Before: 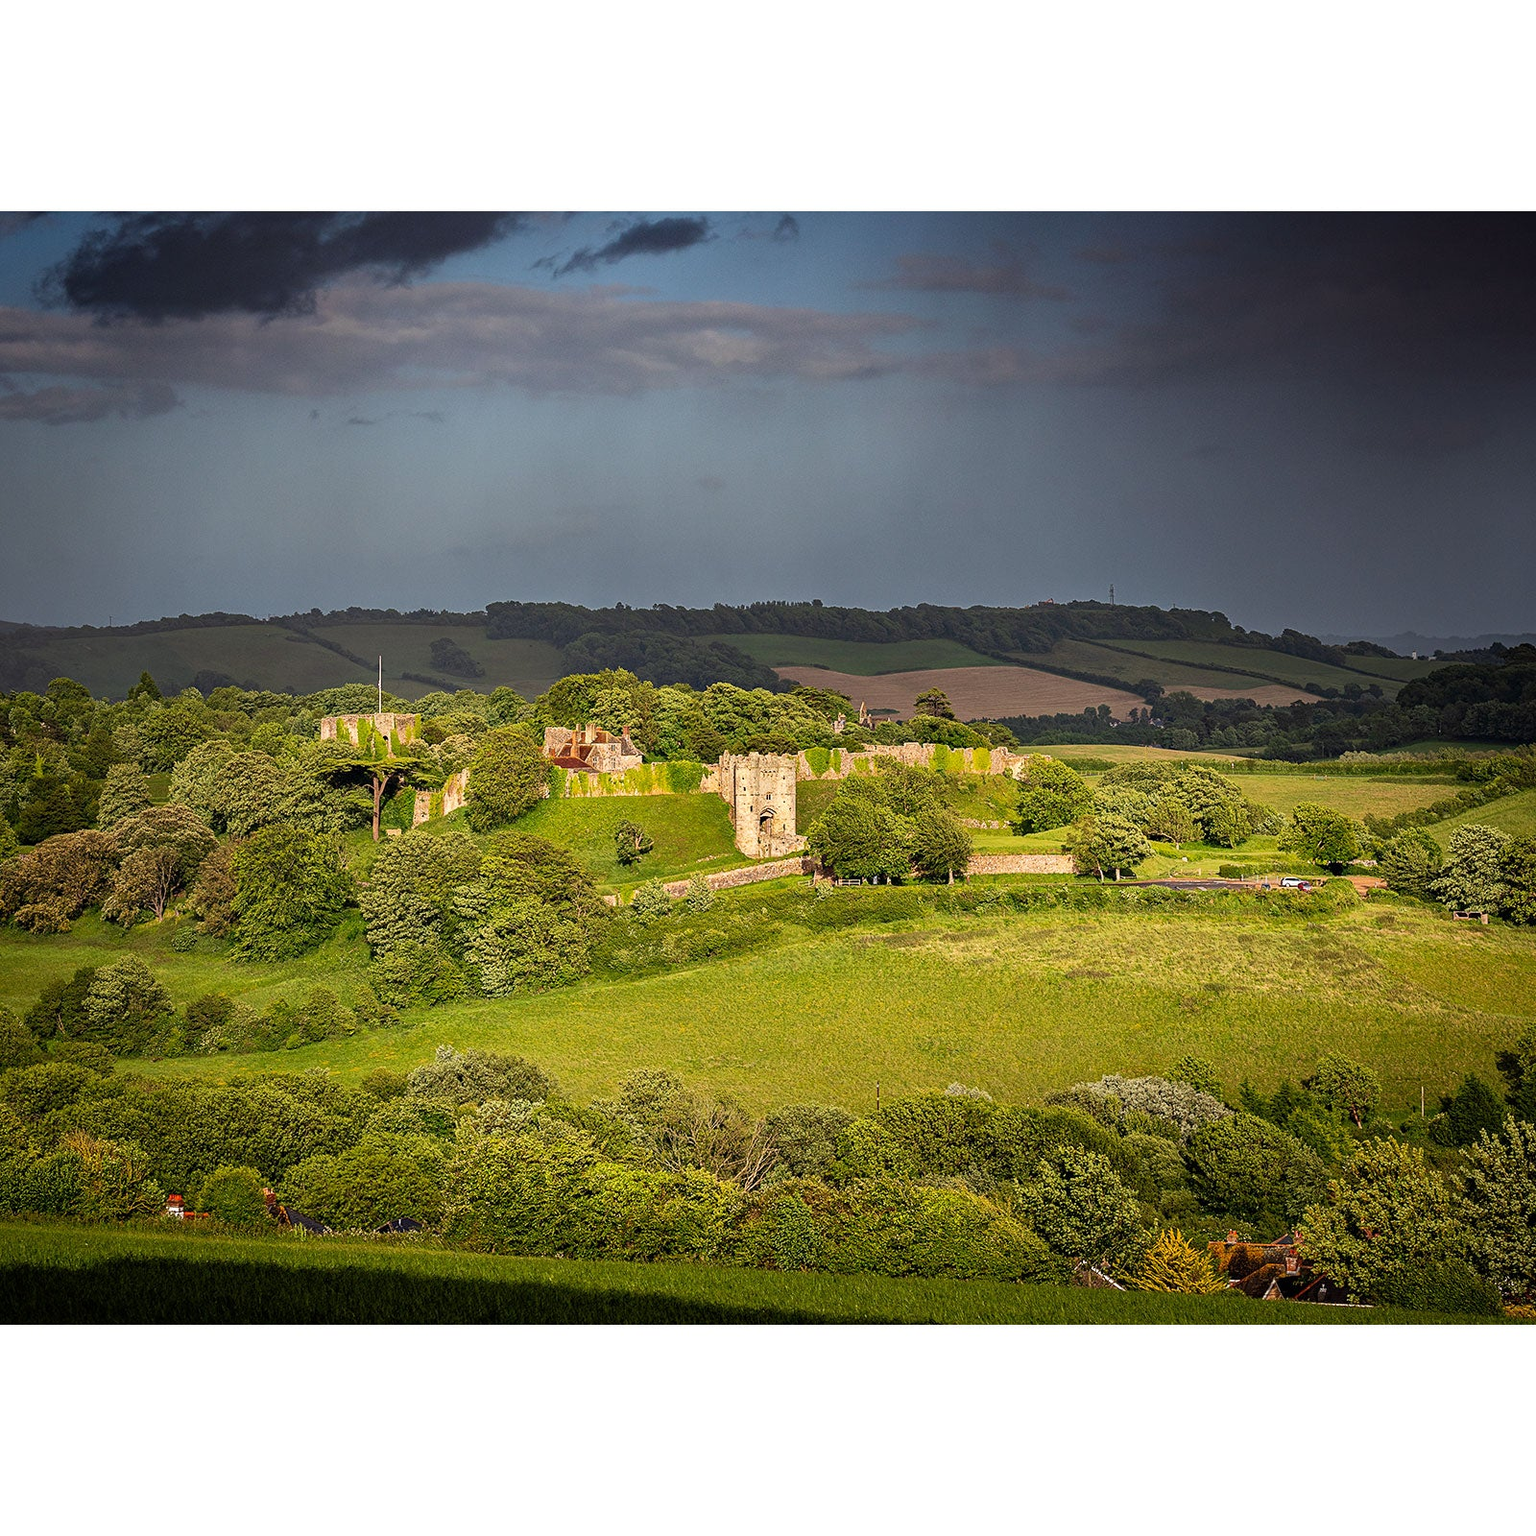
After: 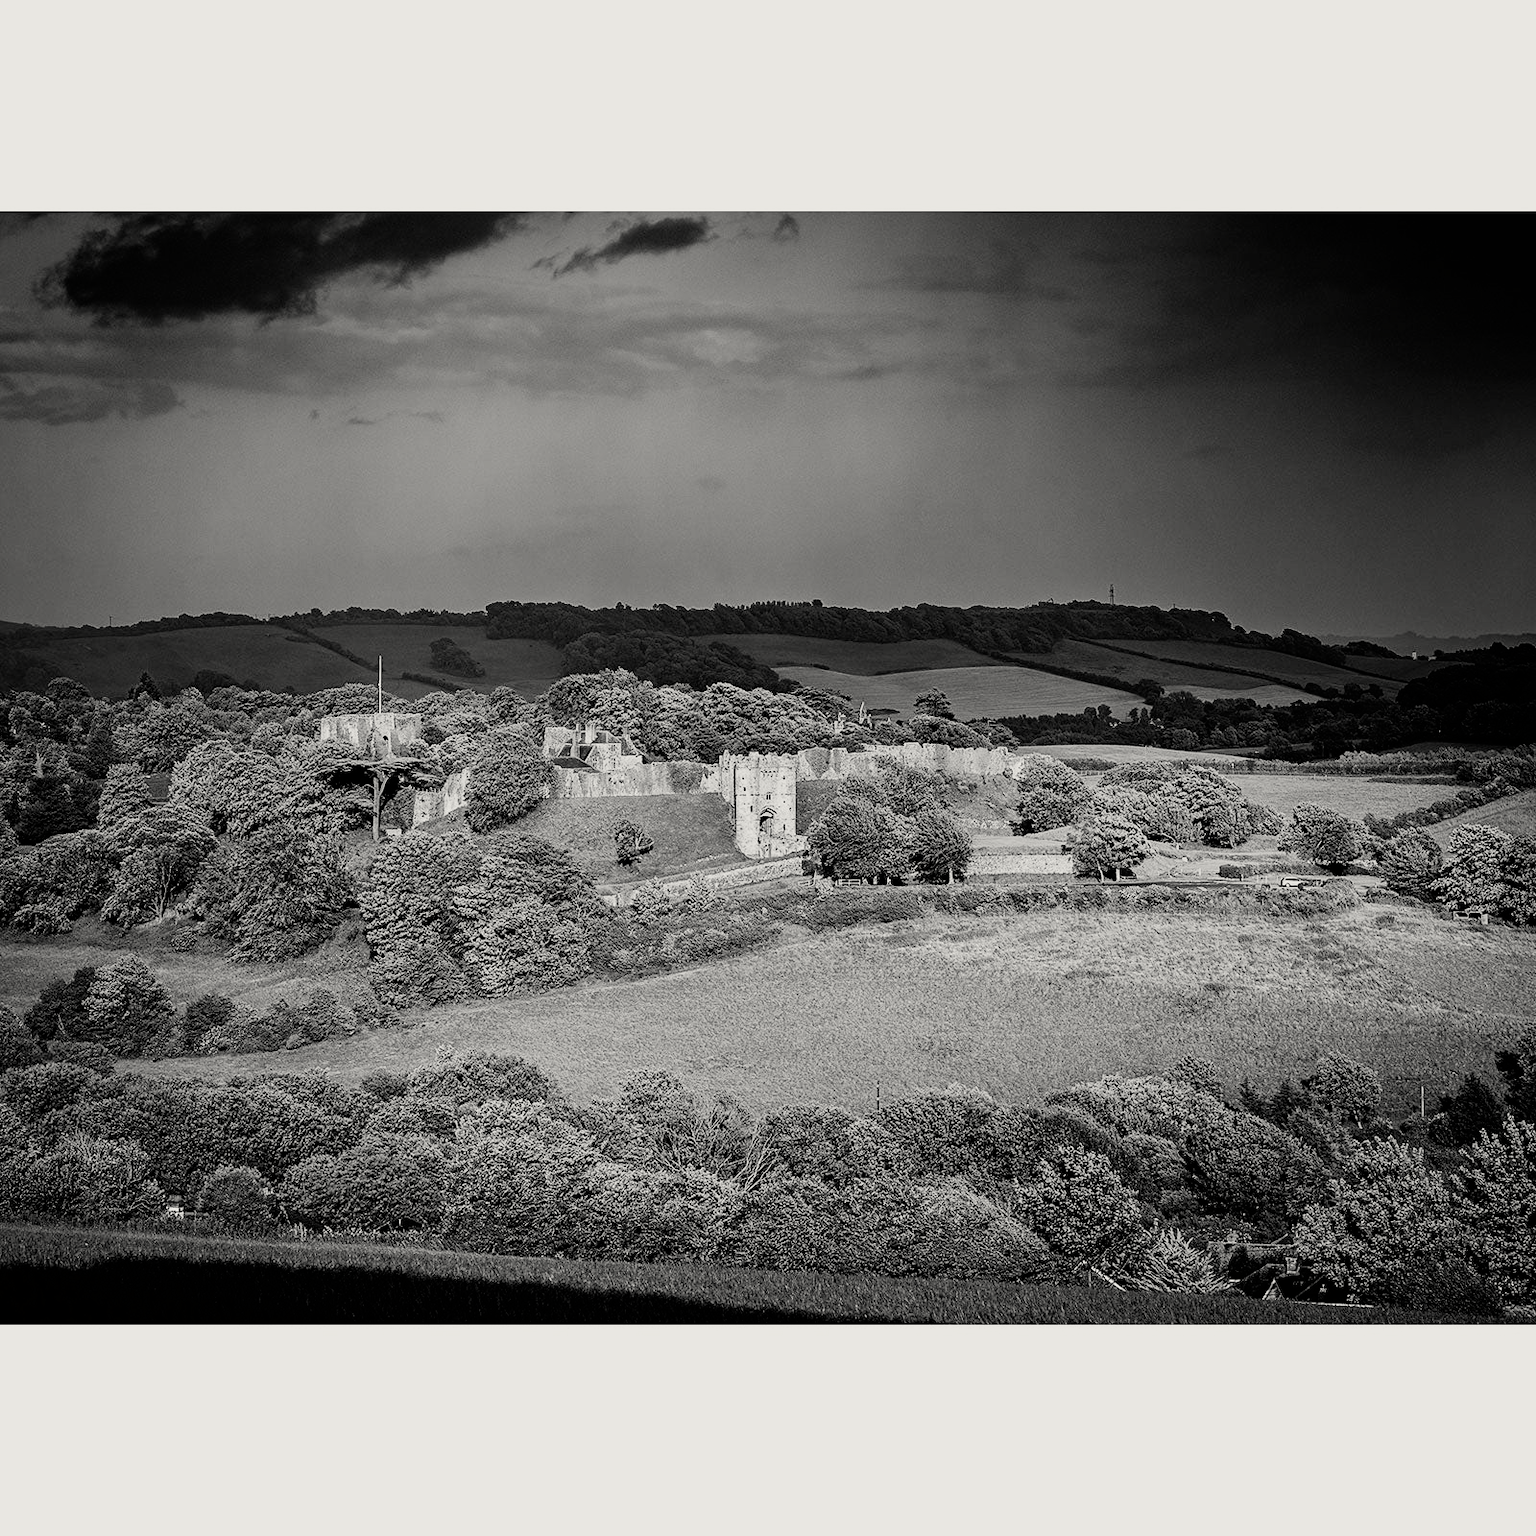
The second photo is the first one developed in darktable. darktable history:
color correction: highlights b* 3
contrast brightness saturation: saturation -1
filmic rgb: black relative exposure -5 EV, hardness 2.88, contrast 1.4, highlights saturation mix -30%
